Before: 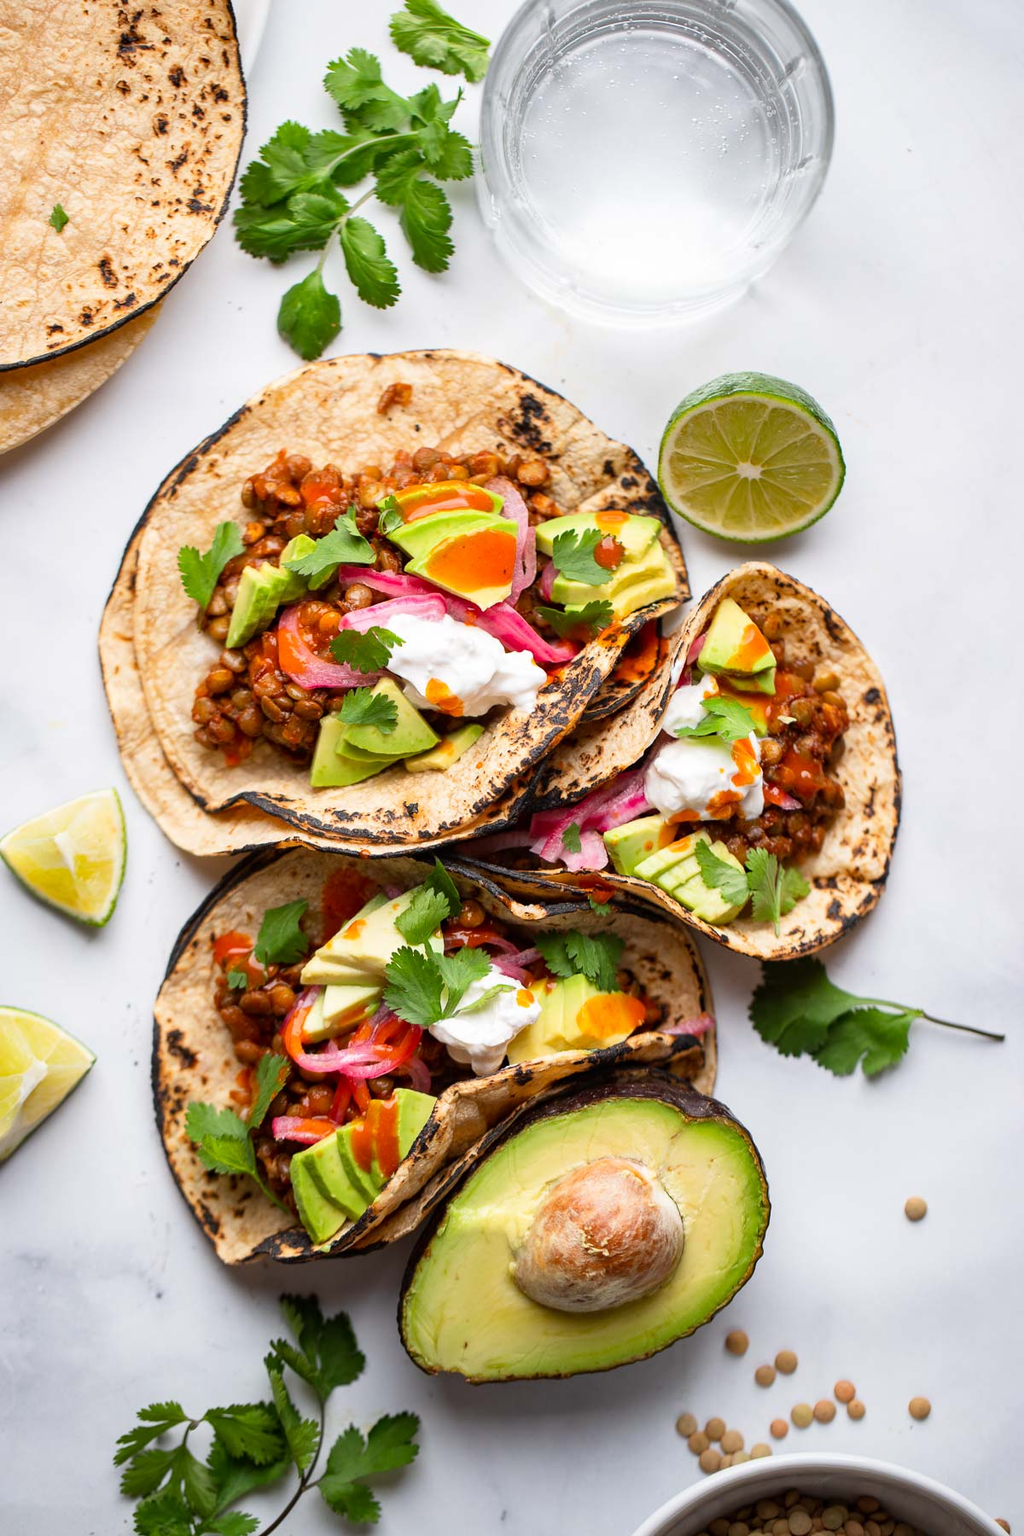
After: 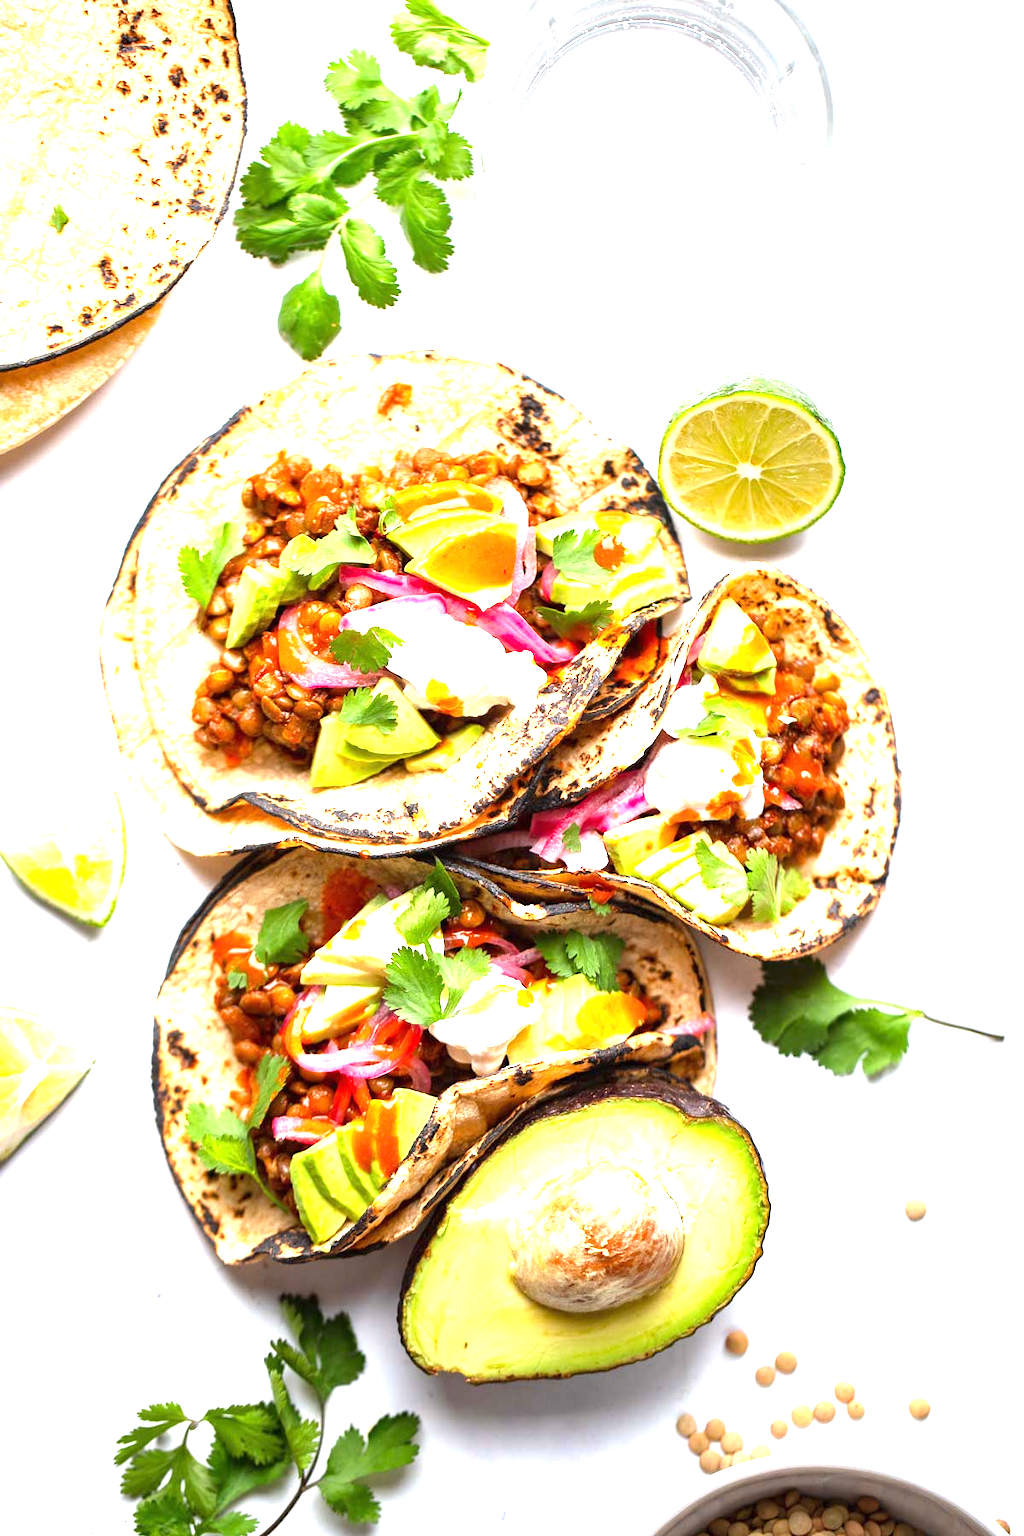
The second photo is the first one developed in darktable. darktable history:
exposure: black level correction 0, exposure 1.614 EV, compensate highlight preservation false
